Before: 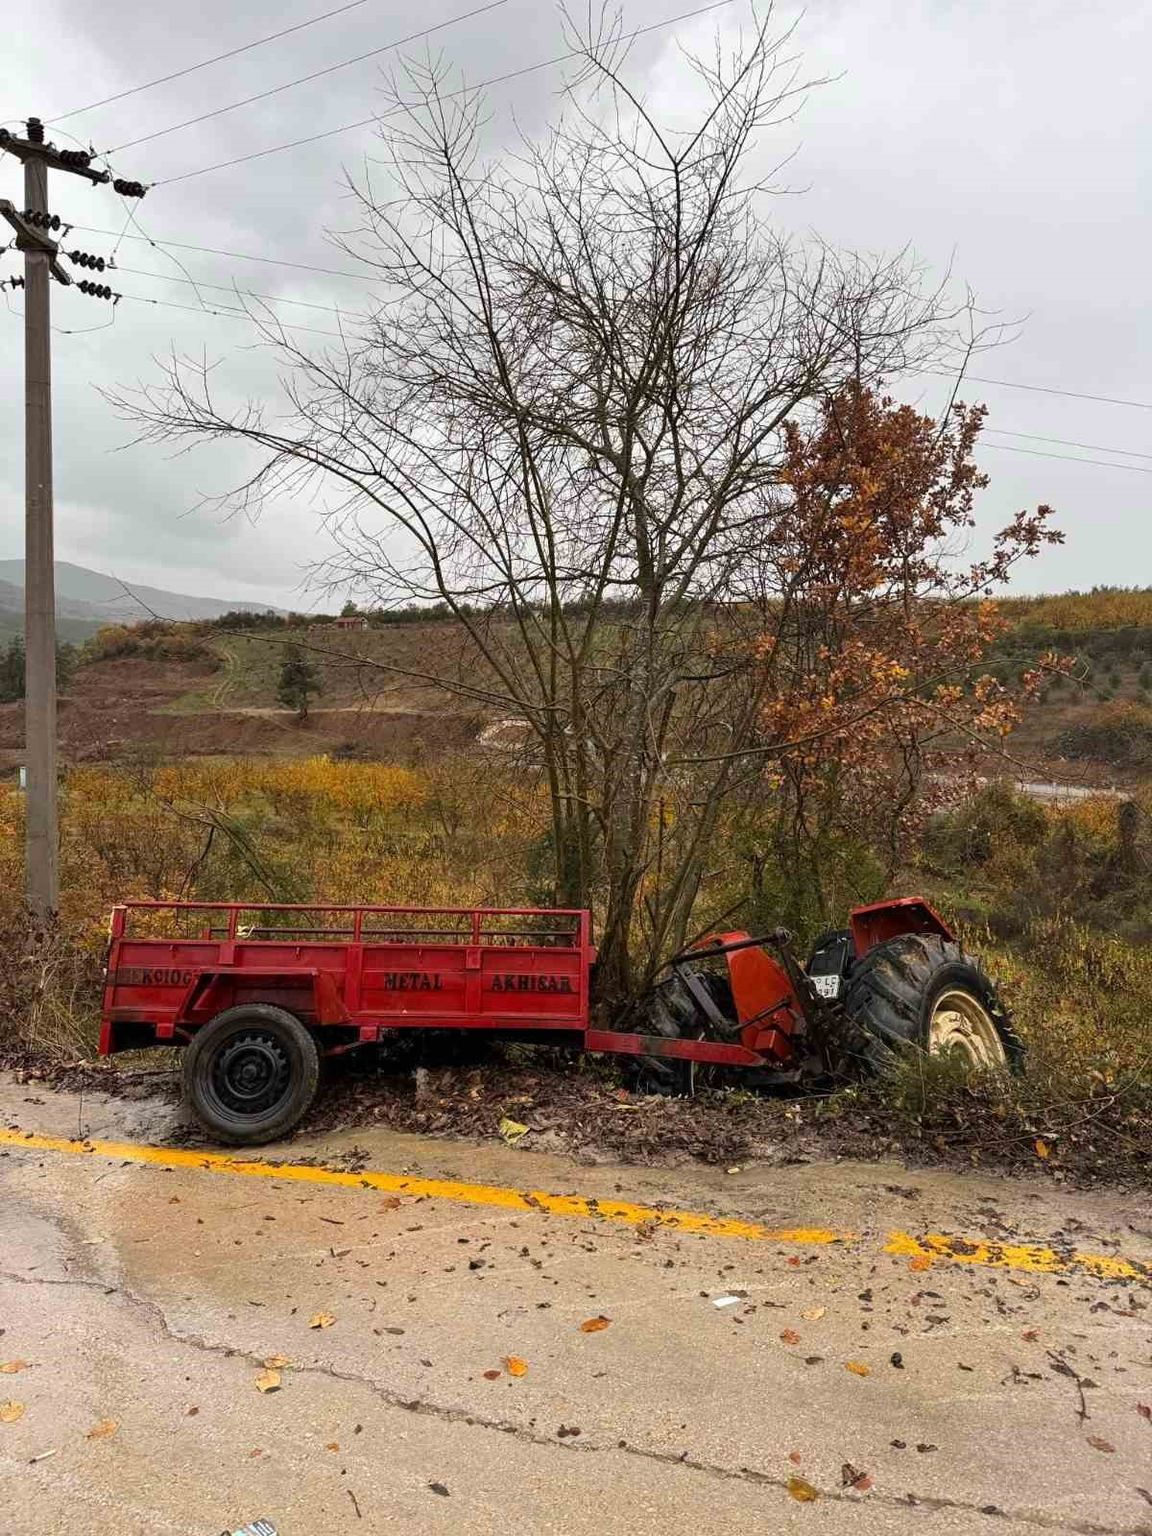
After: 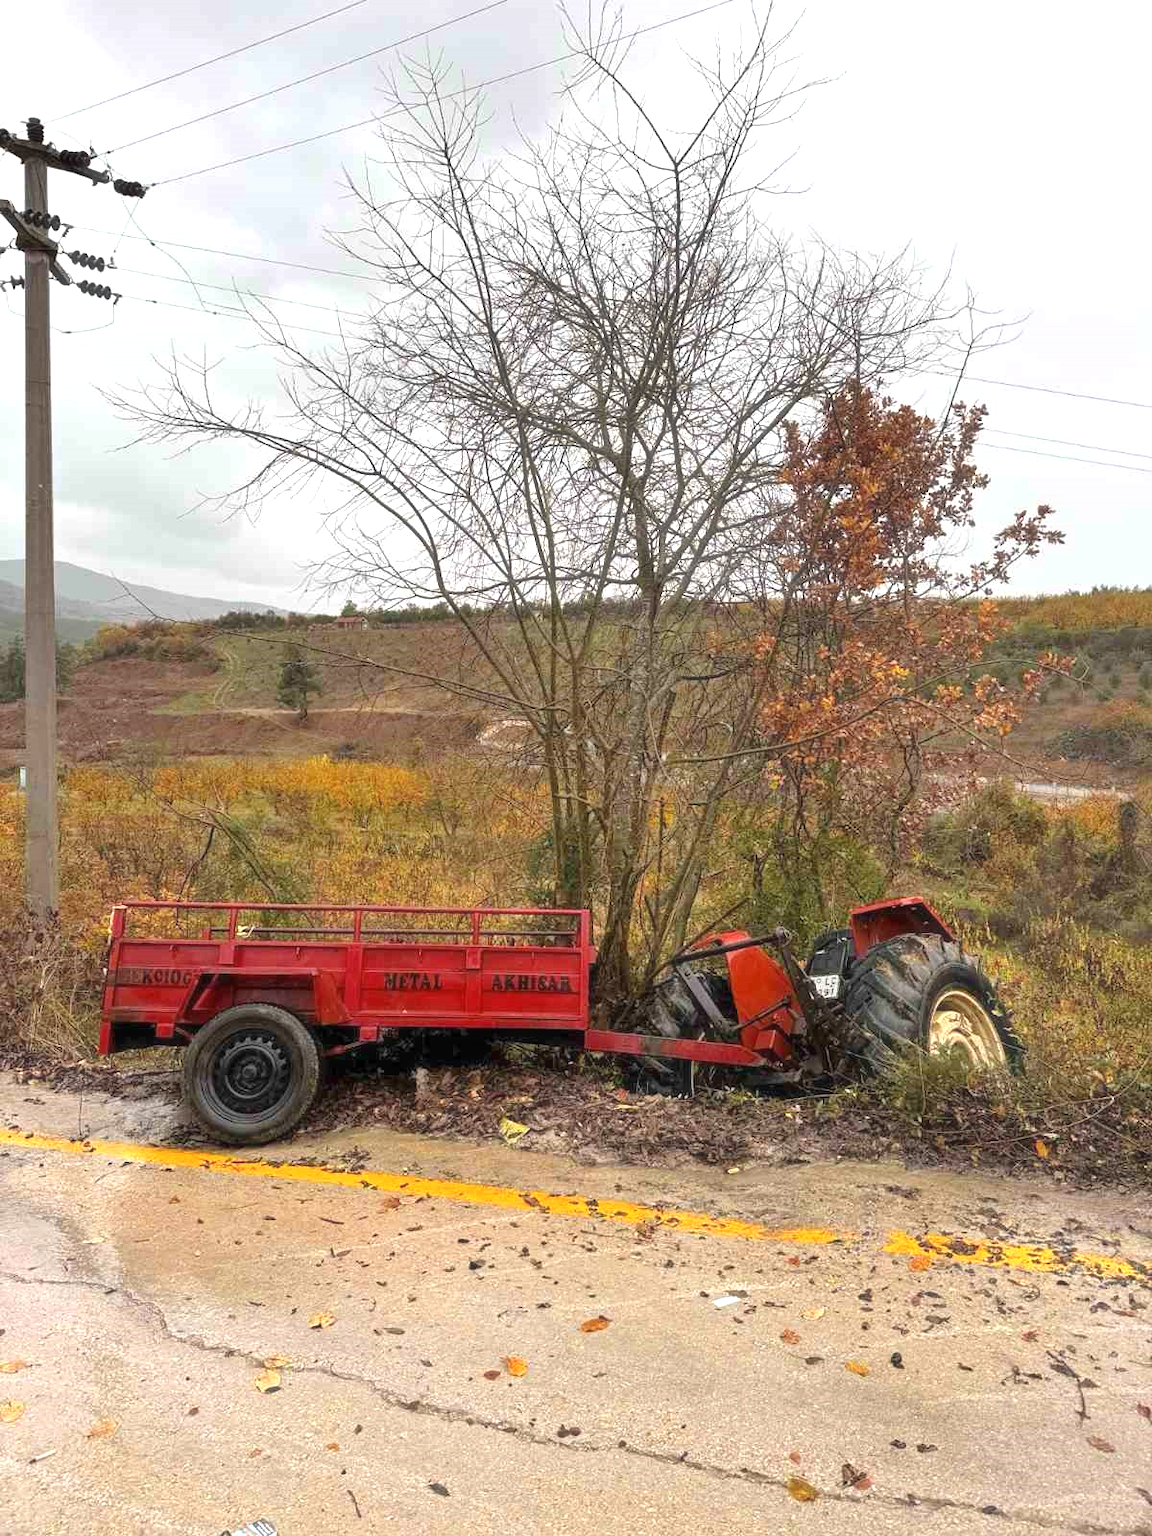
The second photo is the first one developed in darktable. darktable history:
color zones: curves: ch0 [(0.068, 0.464) (0.25, 0.5) (0.48, 0.508) (0.75, 0.536) (0.886, 0.476) (0.967, 0.456)]; ch1 [(0.066, 0.456) (0.25, 0.5) (0.616, 0.508) (0.746, 0.56) (0.934, 0.444)]
haze removal: strength -0.042, compatibility mode true, adaptive false
tone equalizer: -7 EV 0.165 EV, -6 EV 0.59 EV, -5 EV 1.14 EV, -4 EV 1.3 EV, -3 EV 1.14 EV, -2 EV 0.6 EV, -1 EV 0.153 EV, smoothing diameter 24.86%, edges refinement/feathering 9.7, preserve details guided filter
exposure: exposure 0.495 EV, compensate exposure bias true, compensate highlight preservation false
